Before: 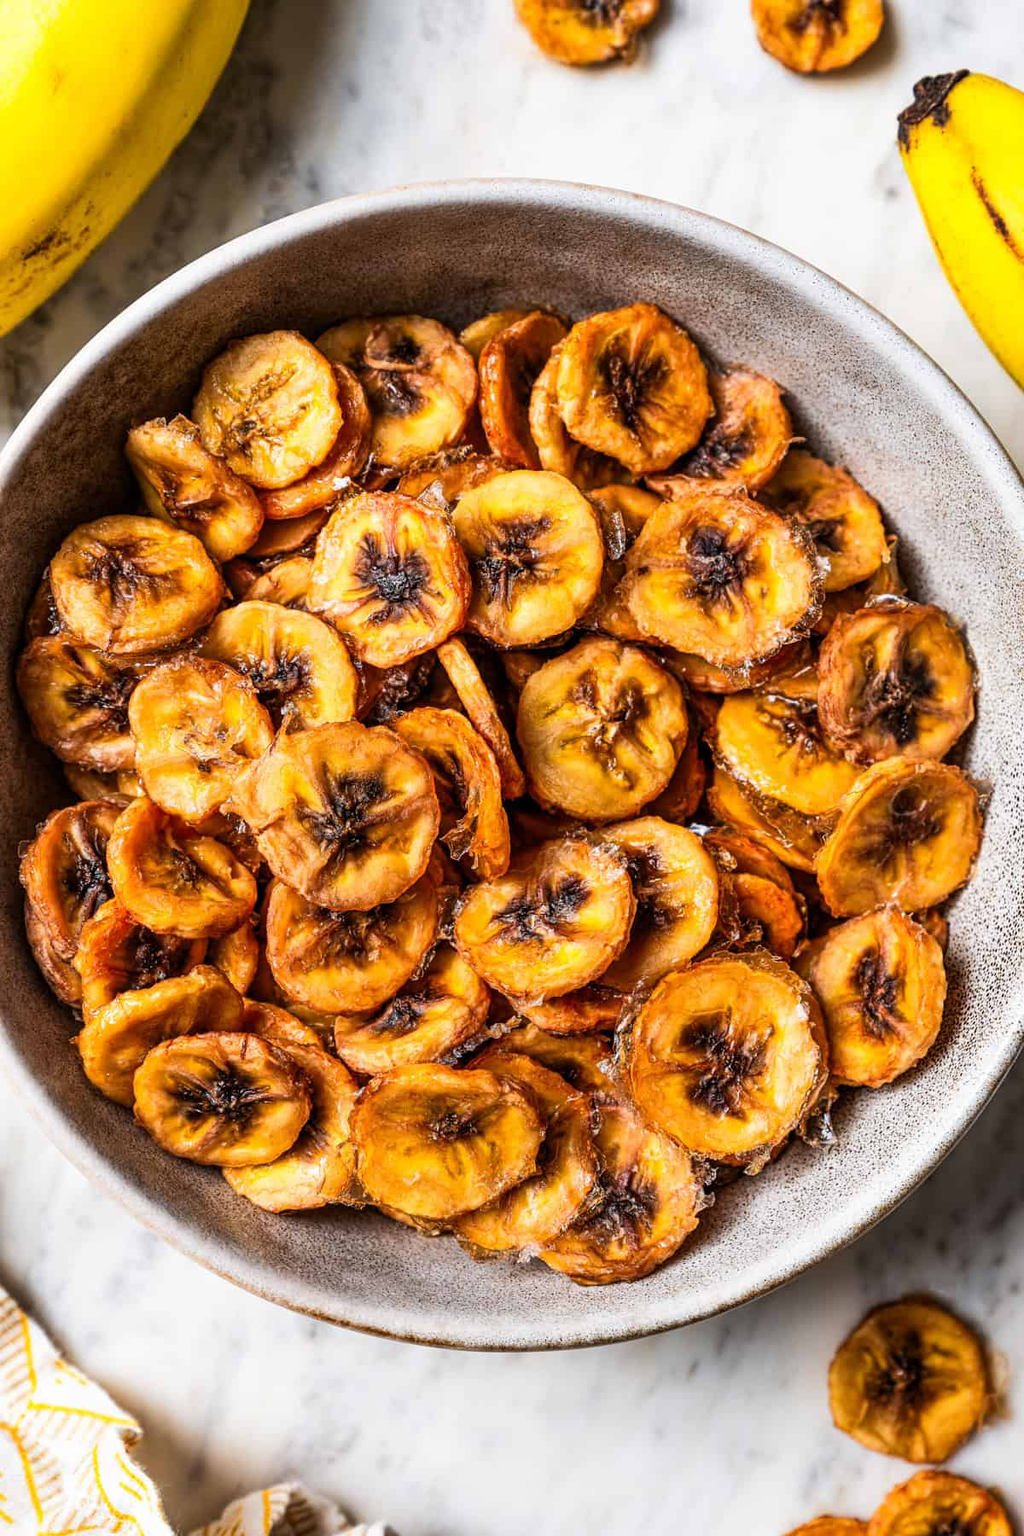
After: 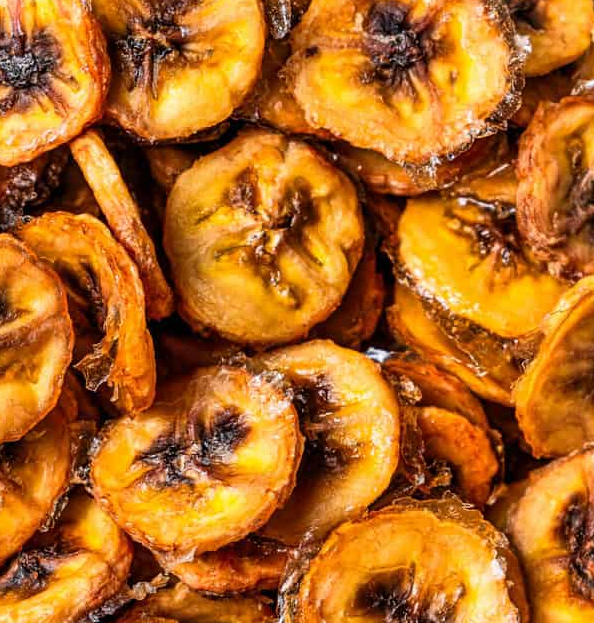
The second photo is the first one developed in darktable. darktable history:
crop: left 36.848%, top 34.326%, right 12.908%, bottom 31.051%
